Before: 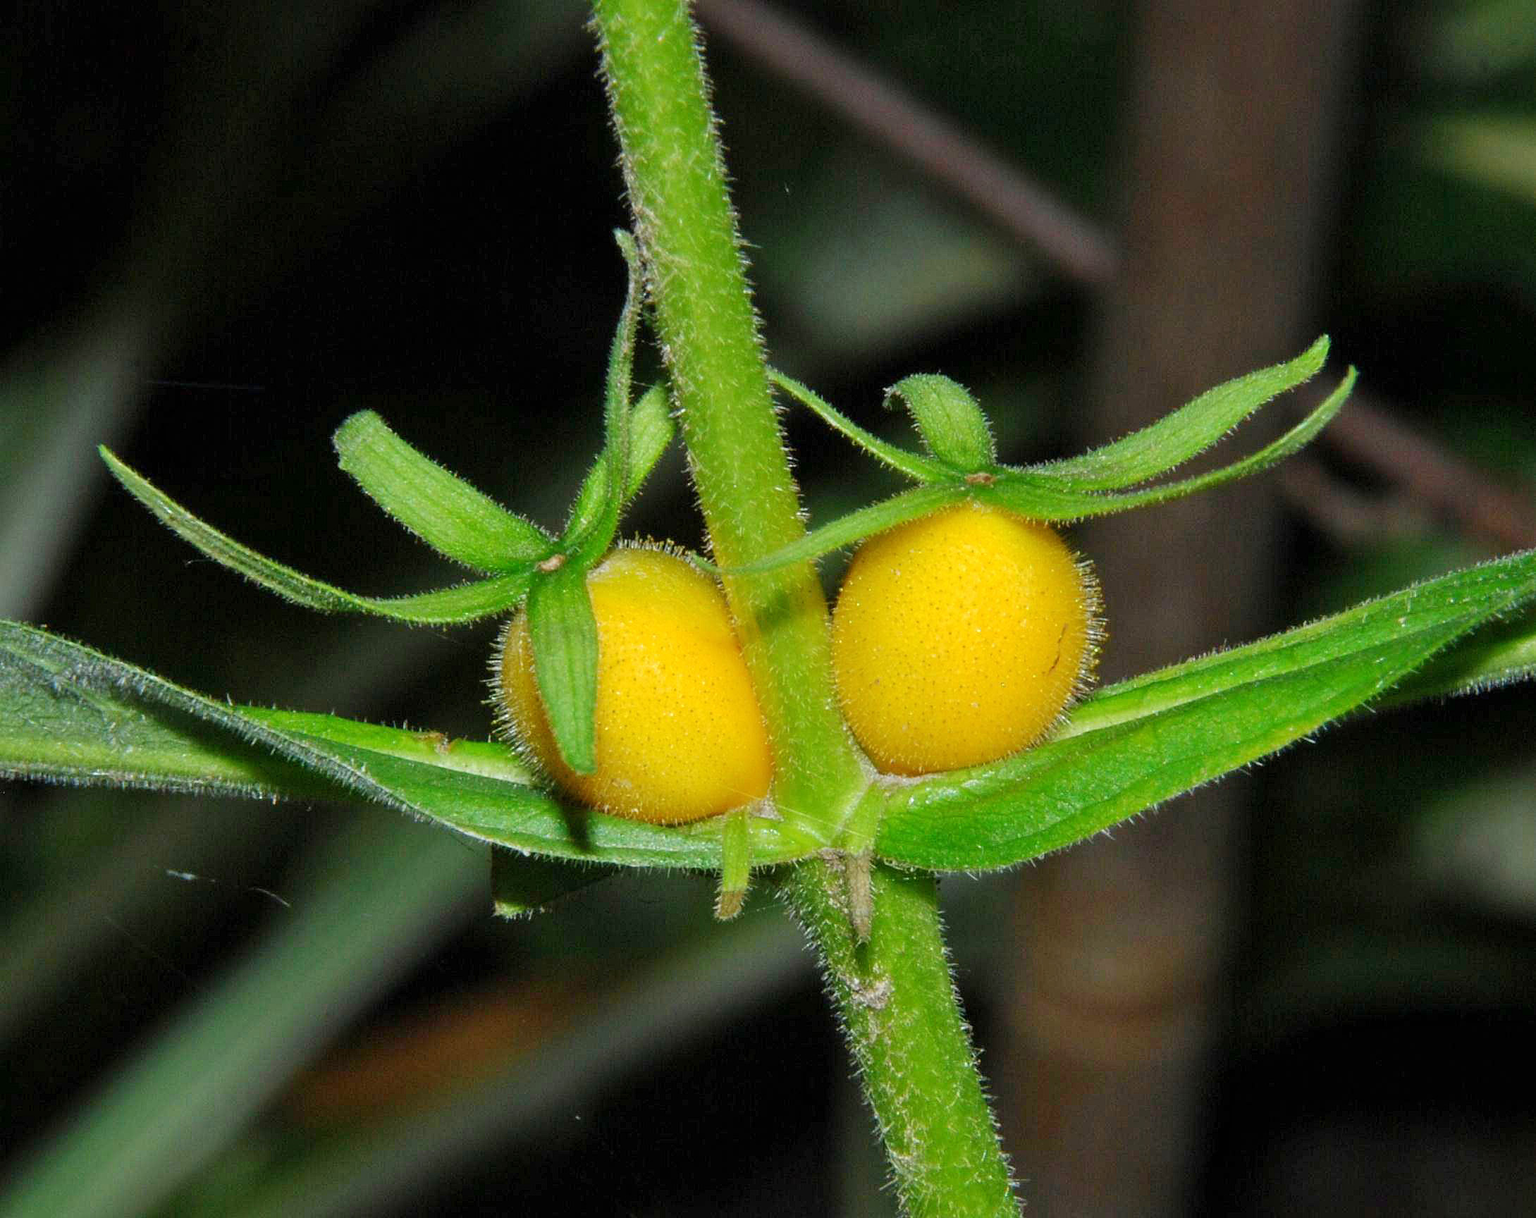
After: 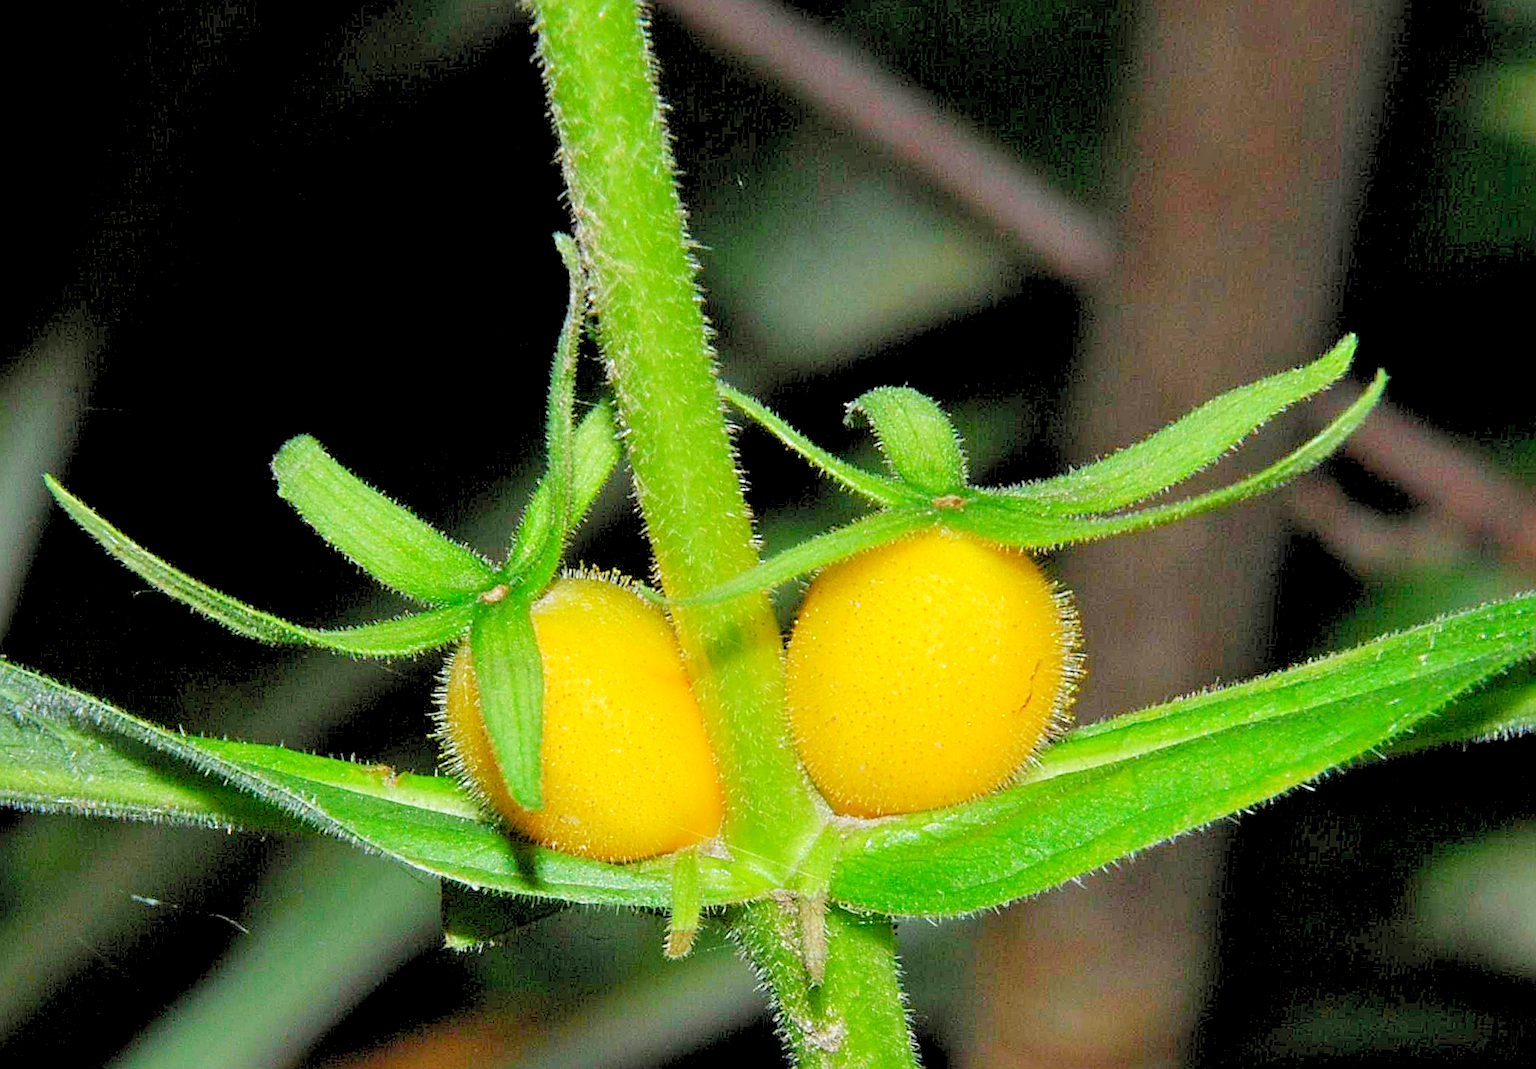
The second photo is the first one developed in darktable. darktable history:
rotate and perspective: rotation 0.062°, lens shift (vertical) 0.115, lens shift (horizontal) -0.133, crop left 0.047, crop right 0.94, crop top 0.061, crop bottom 0.94
crop and rotate: top 0%, bottom 11.49%
levels: levels [0.072, 0.414, 0.976]
sharpen: radius 2.767
